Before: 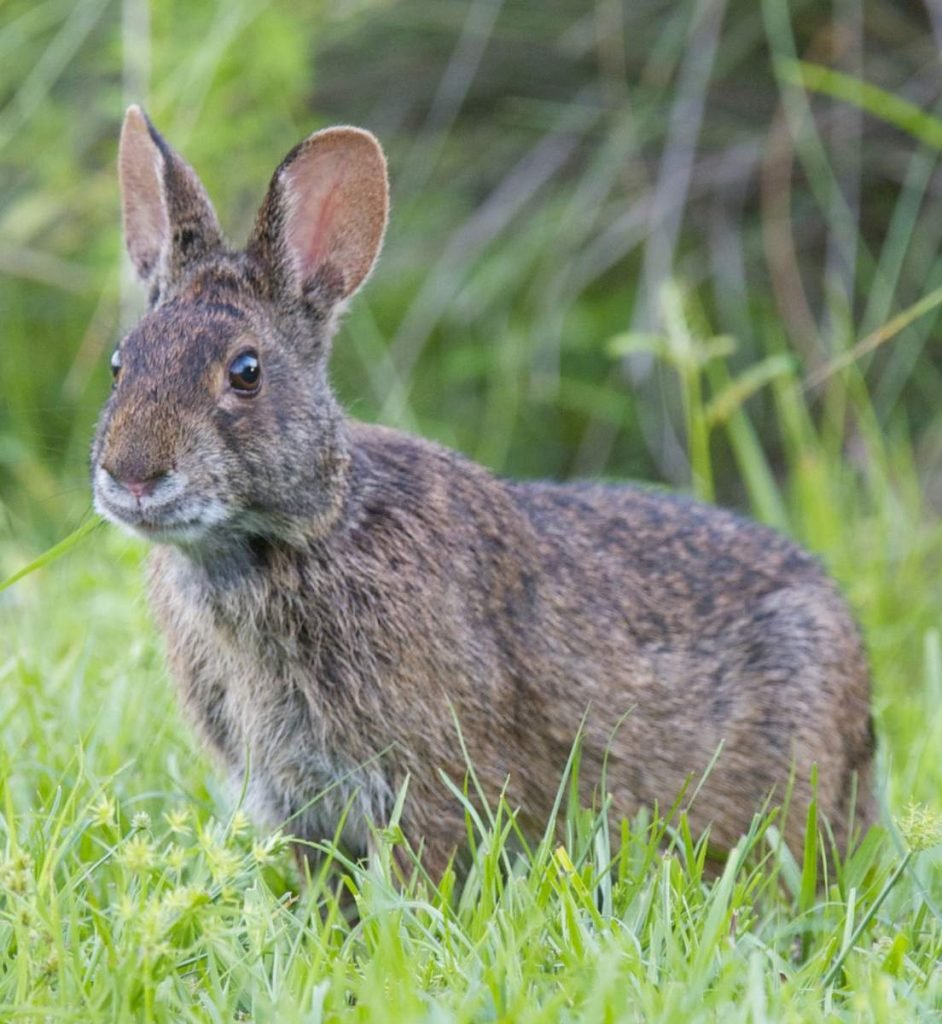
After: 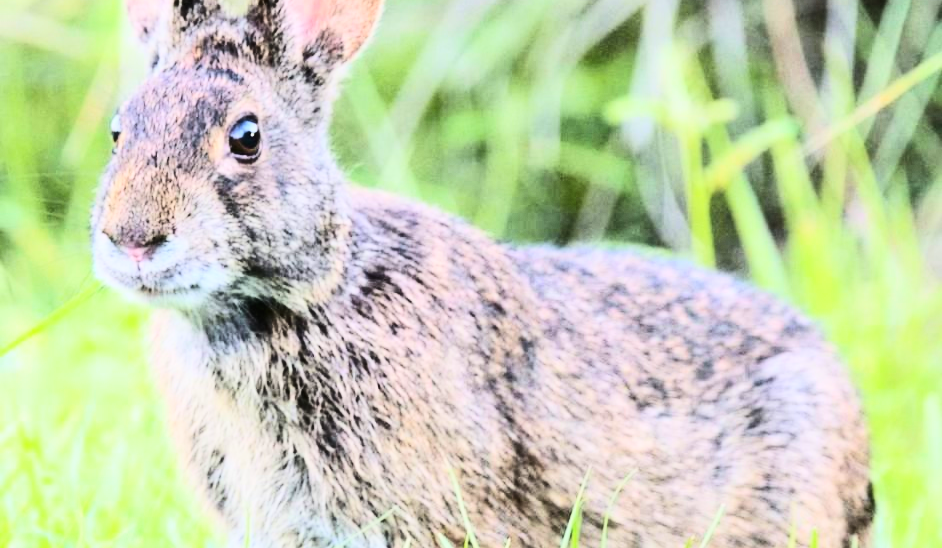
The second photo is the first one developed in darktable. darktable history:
contrast brightness saturation: contrast 0.4, brightness 0.05, saturation 0.25
tone equalizer: -8 EV -1.08 EV, -7 EV -1.01 EV, -6 EV -0.867 EV, -5 EV -0.578 EV, -3 EV 0.578 EV, -2 EV 0.867 EV, -1 EV 1.01 EV, +0 EV 1.08 EV, edges refinement/feathering 500, mask exposure compensation -1.57 EV, preserve details no
exposure: black level correction 0.001, exposure 0.5 EV, compensate exposure bias true, compensate highlight preservation false
crop and rotate: top 23.043%, bottom 23.437%
filmic rgb: black relative exposure -7.15 EV, white relative exposure 5.36 EV, hardness 3.02, color science v6 (2022)
color balance: lift [1.007, 1, 1, 1], gamma [1.097, 1, 1, 1]
